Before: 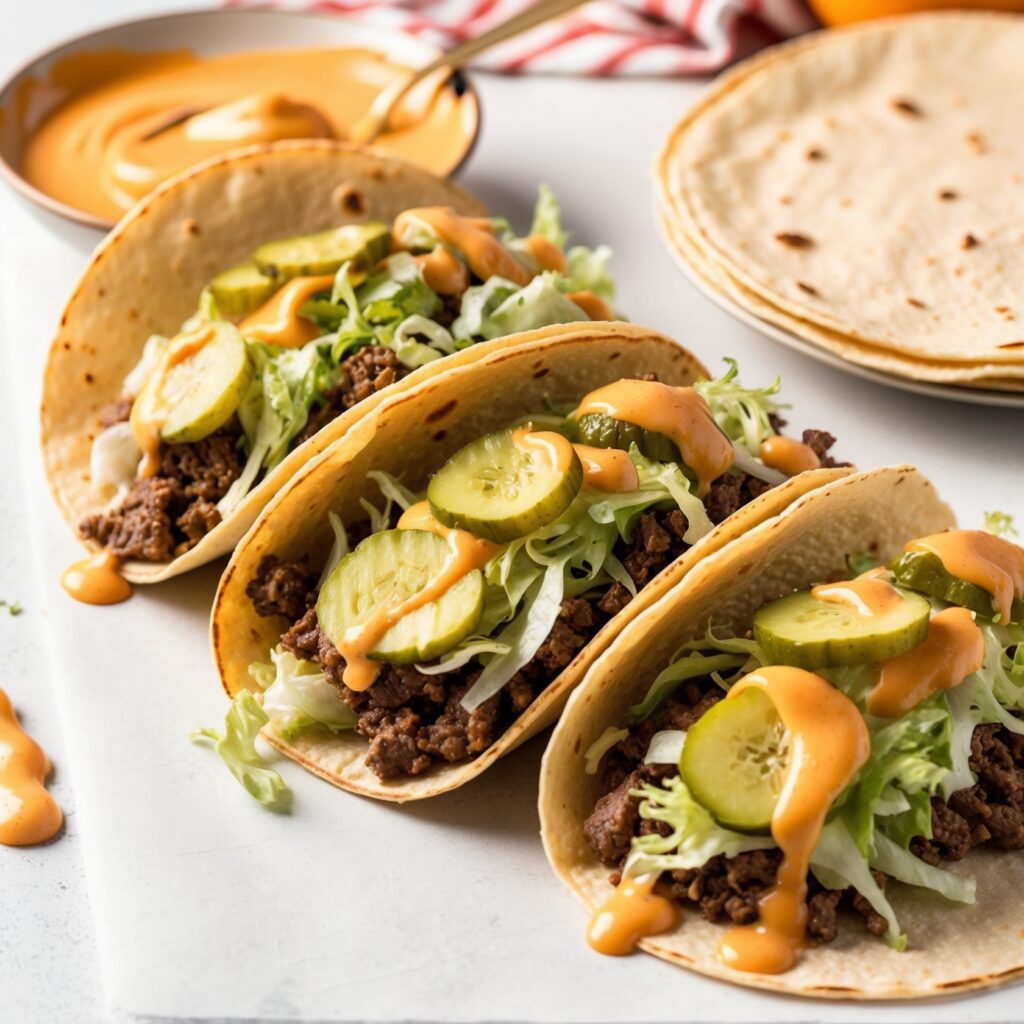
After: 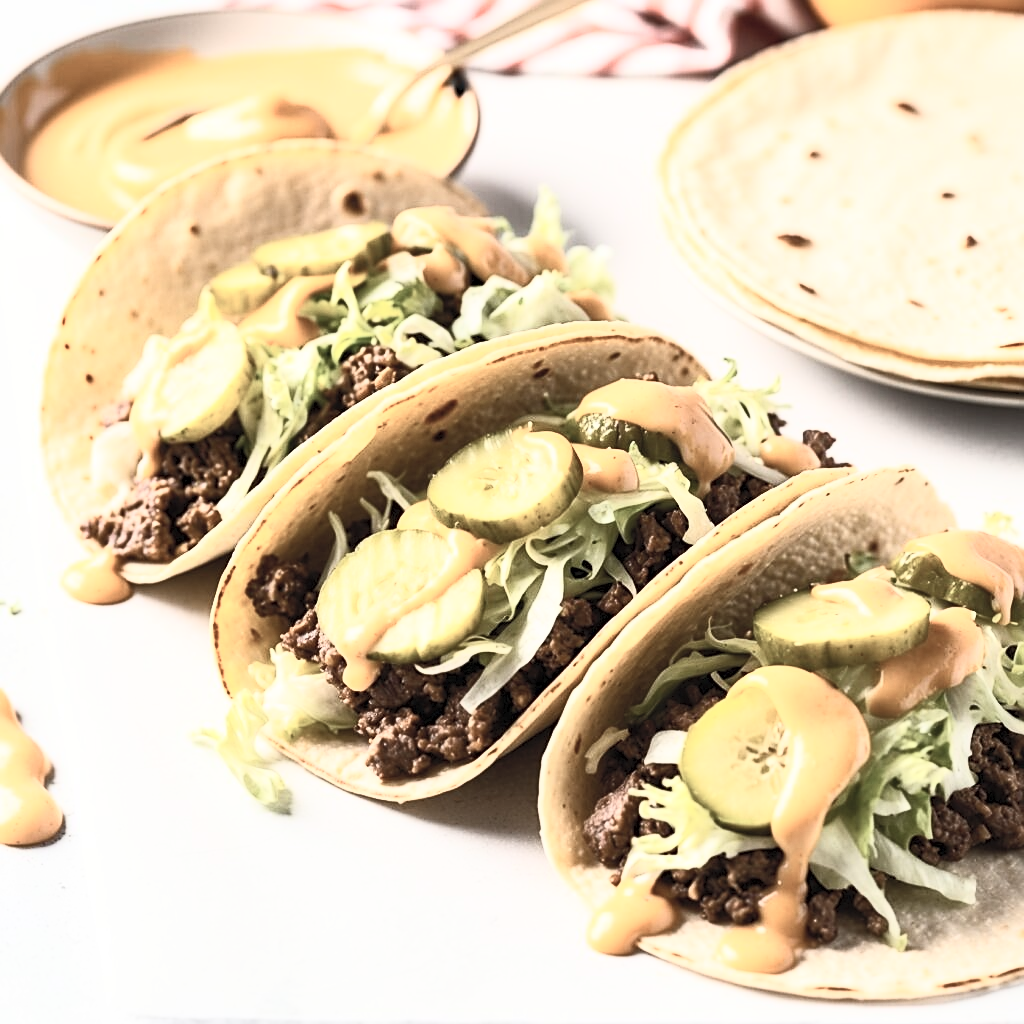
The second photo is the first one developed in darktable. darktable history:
sharpen: on, module defaults
contrast brightness saturation: contrast 0.58, brightness 0.577, saturation -0.331
